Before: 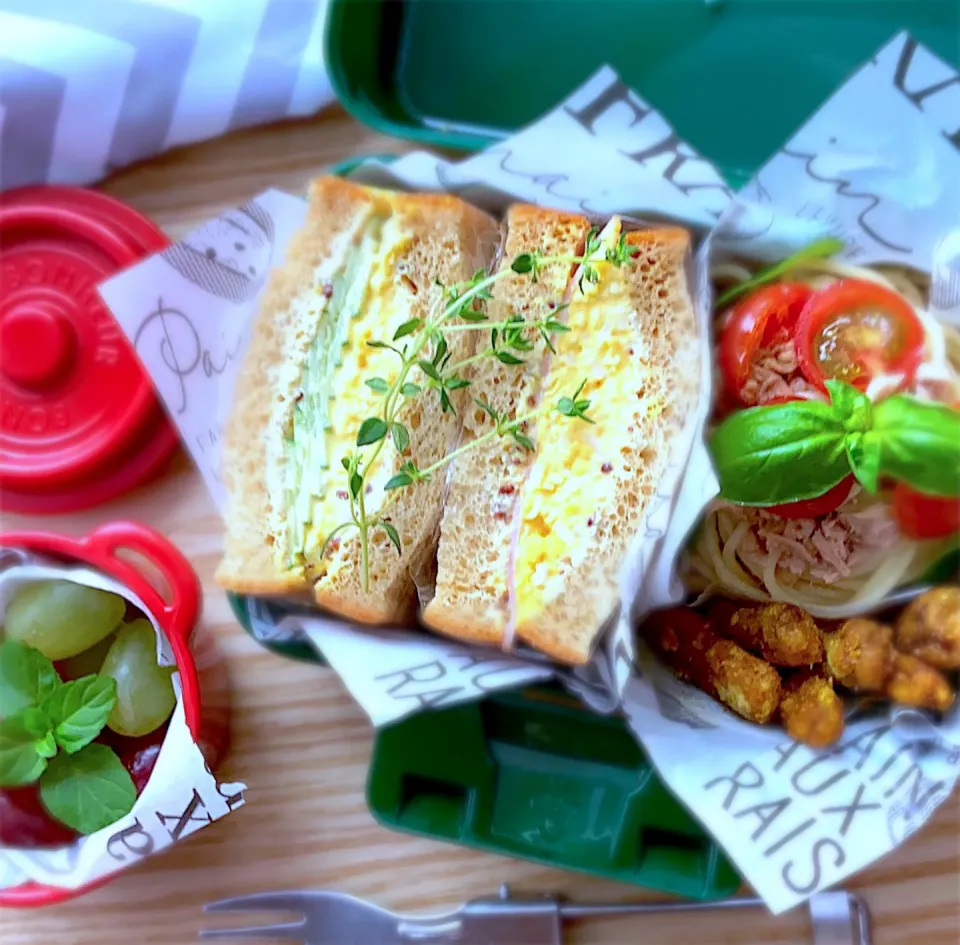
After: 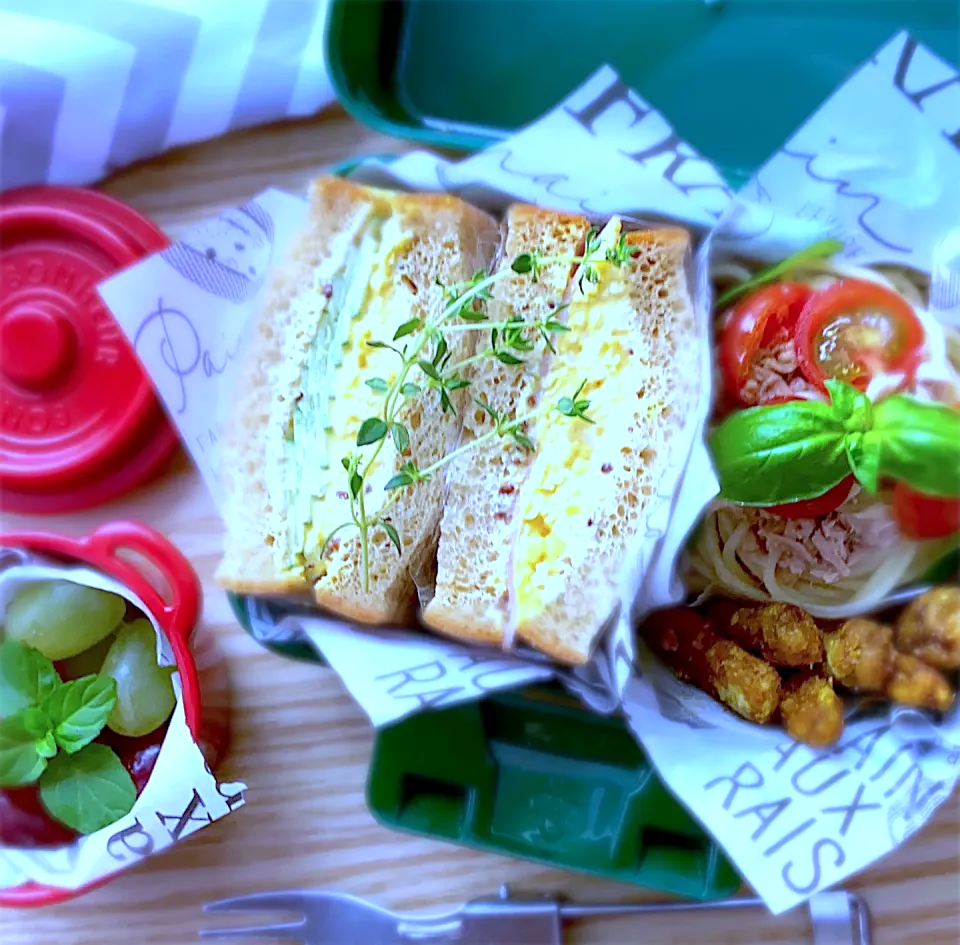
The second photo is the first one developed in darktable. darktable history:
white balance: red 0.871, blue 1.249
sharpen: amount 0.2
exposure: exposure 0.2 EV, compensate highlight preservation false
